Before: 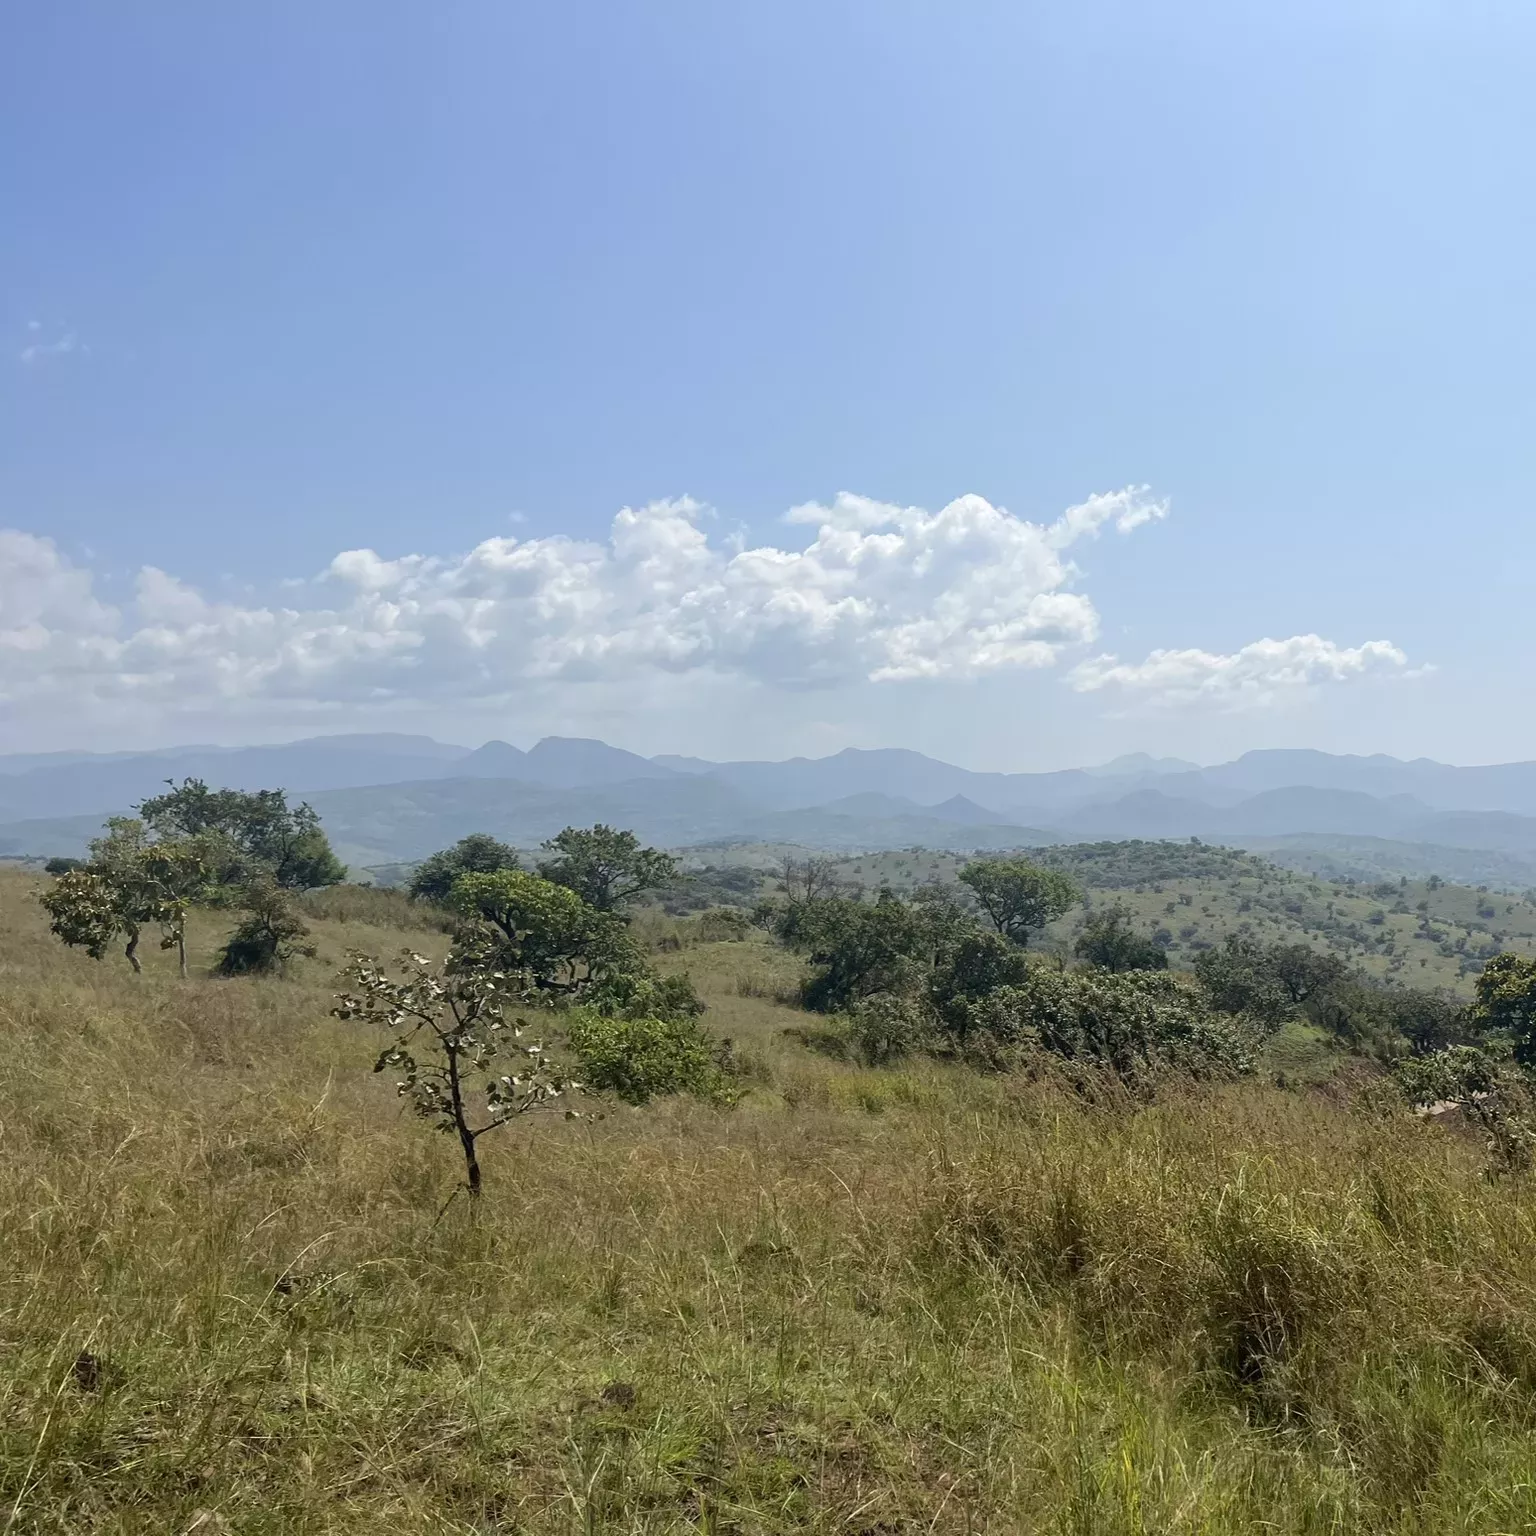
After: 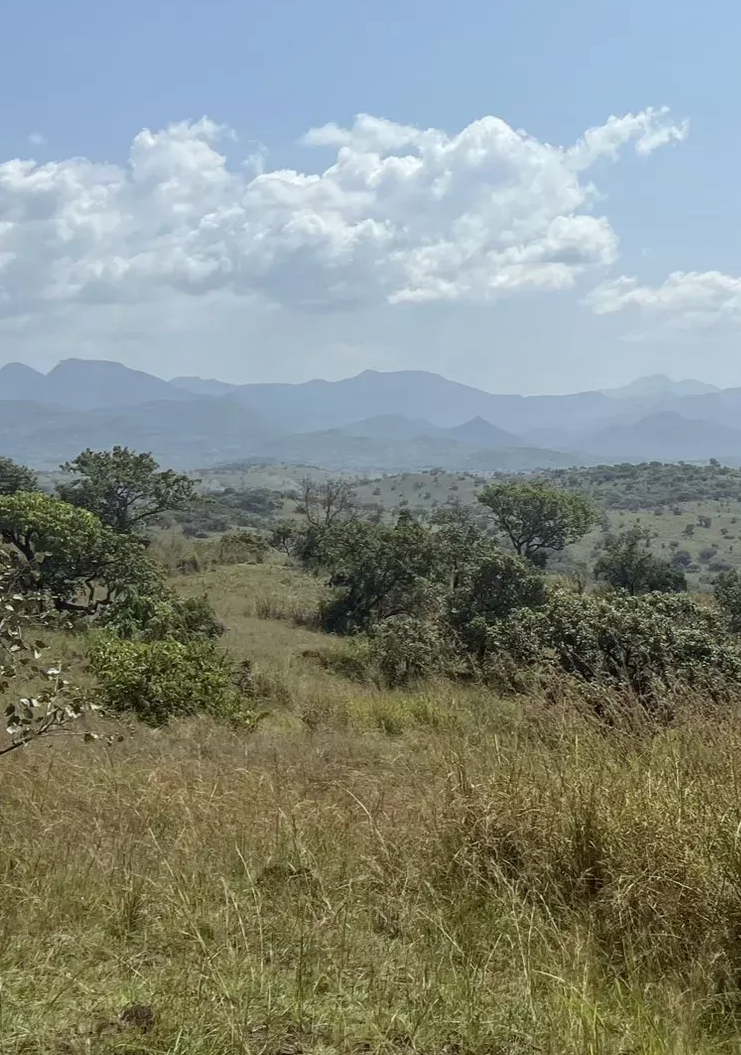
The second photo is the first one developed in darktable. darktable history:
crop: left 31.379%, top 24.658%, right 20.326%, bottom 6.628%
local contrast: on, module defaults
contrast brightness saturation: contrast -0.1, saturation -0.1
color correction: highlights a* -2.73, highlights b* -2.09, shadows a* 2.41, shadows b* 2.73
